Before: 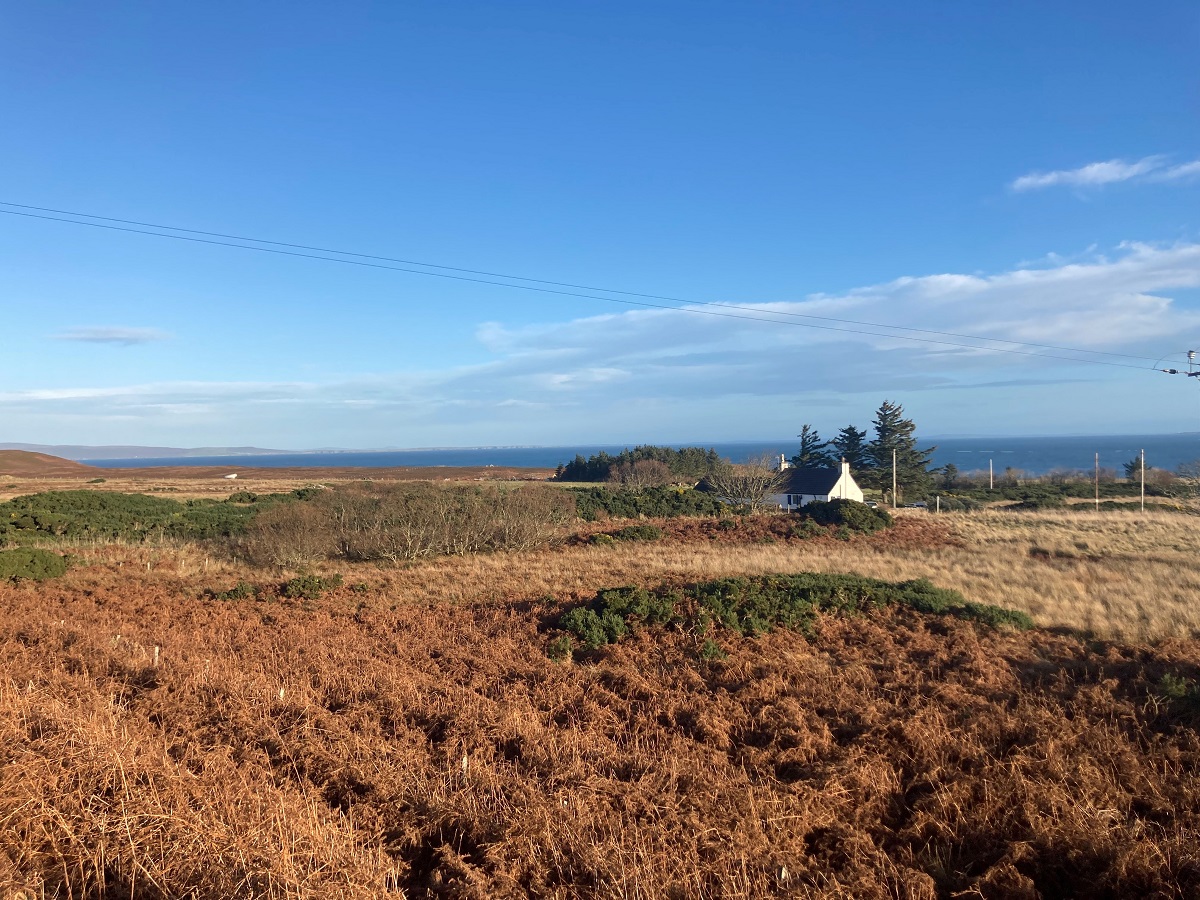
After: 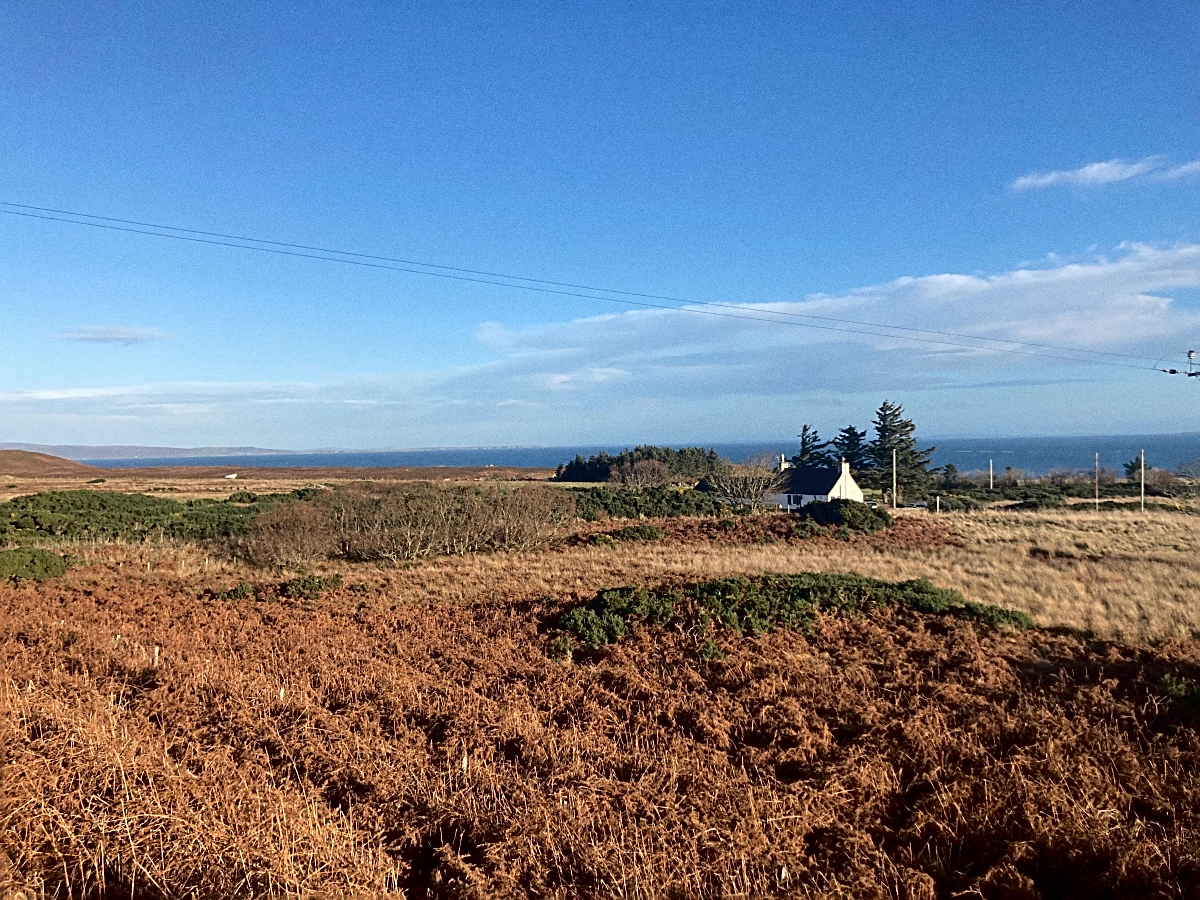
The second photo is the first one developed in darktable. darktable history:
grain: coarseness 0.09 ISO
lowpass: radius 0.5, unbound 0
fill light: exposure -2 EV, width 8.6
sharpen: amount 0.901
